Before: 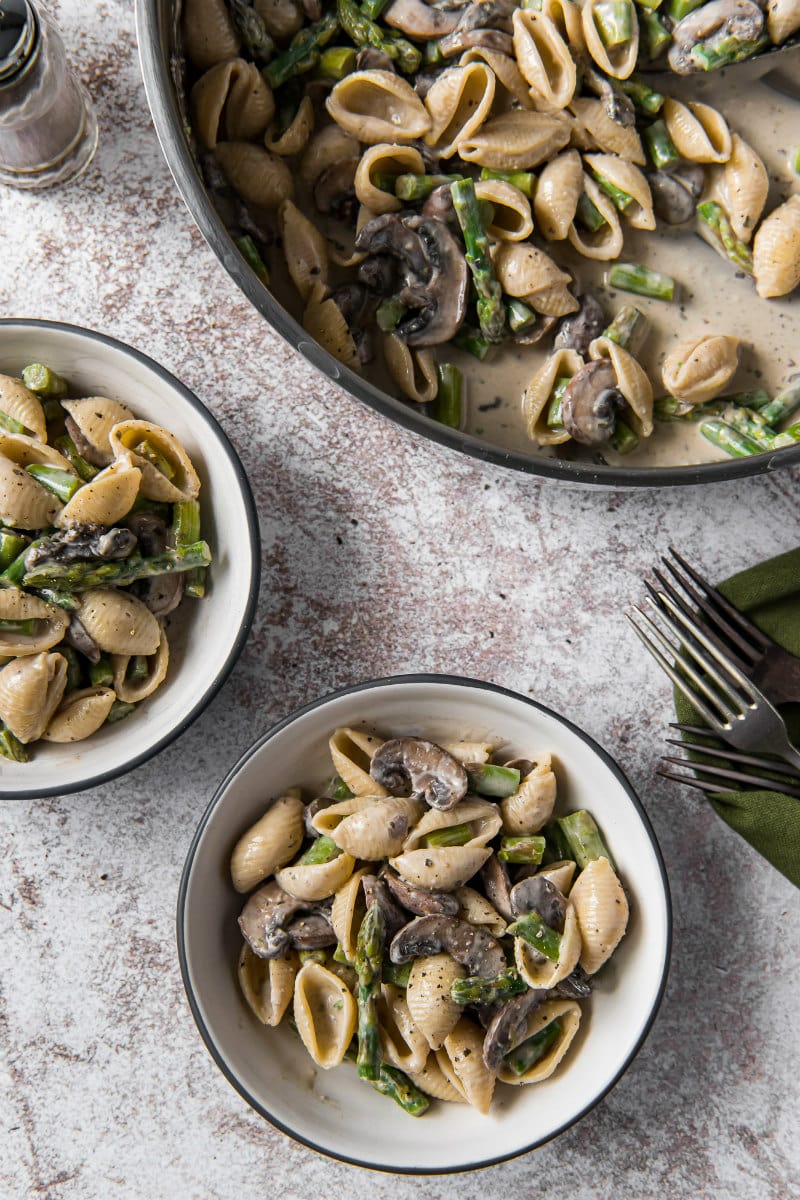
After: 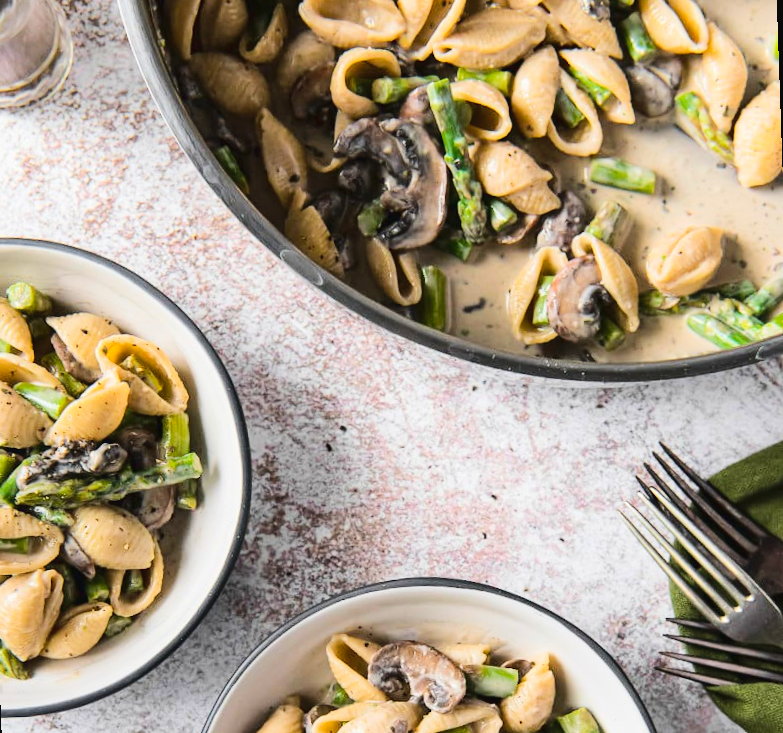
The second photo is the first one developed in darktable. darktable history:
crop and rotate: top 4.848%, bottom 29.503%
contrast brightness saturation: contrast 0.03, brightness 0.06, saturation 0.13
tone curve: curves: ch0 [(0, 0.026) (0.146, 0.158) (0.272, 0.34) (0.453, 0.627) (0.687, 0.829) (1, 1)], color space Lab, linked channels, preserve colors none
exposure: compensate highlight preservation false
rotate and perspective: rotation -2.12°, lens shift (vertical) 0.009, lens shift (horizontal) -0.008, automatic cropping original format, crop left 0.036, crop right 0.964, crop top 0.05, crop bottom 0.959
